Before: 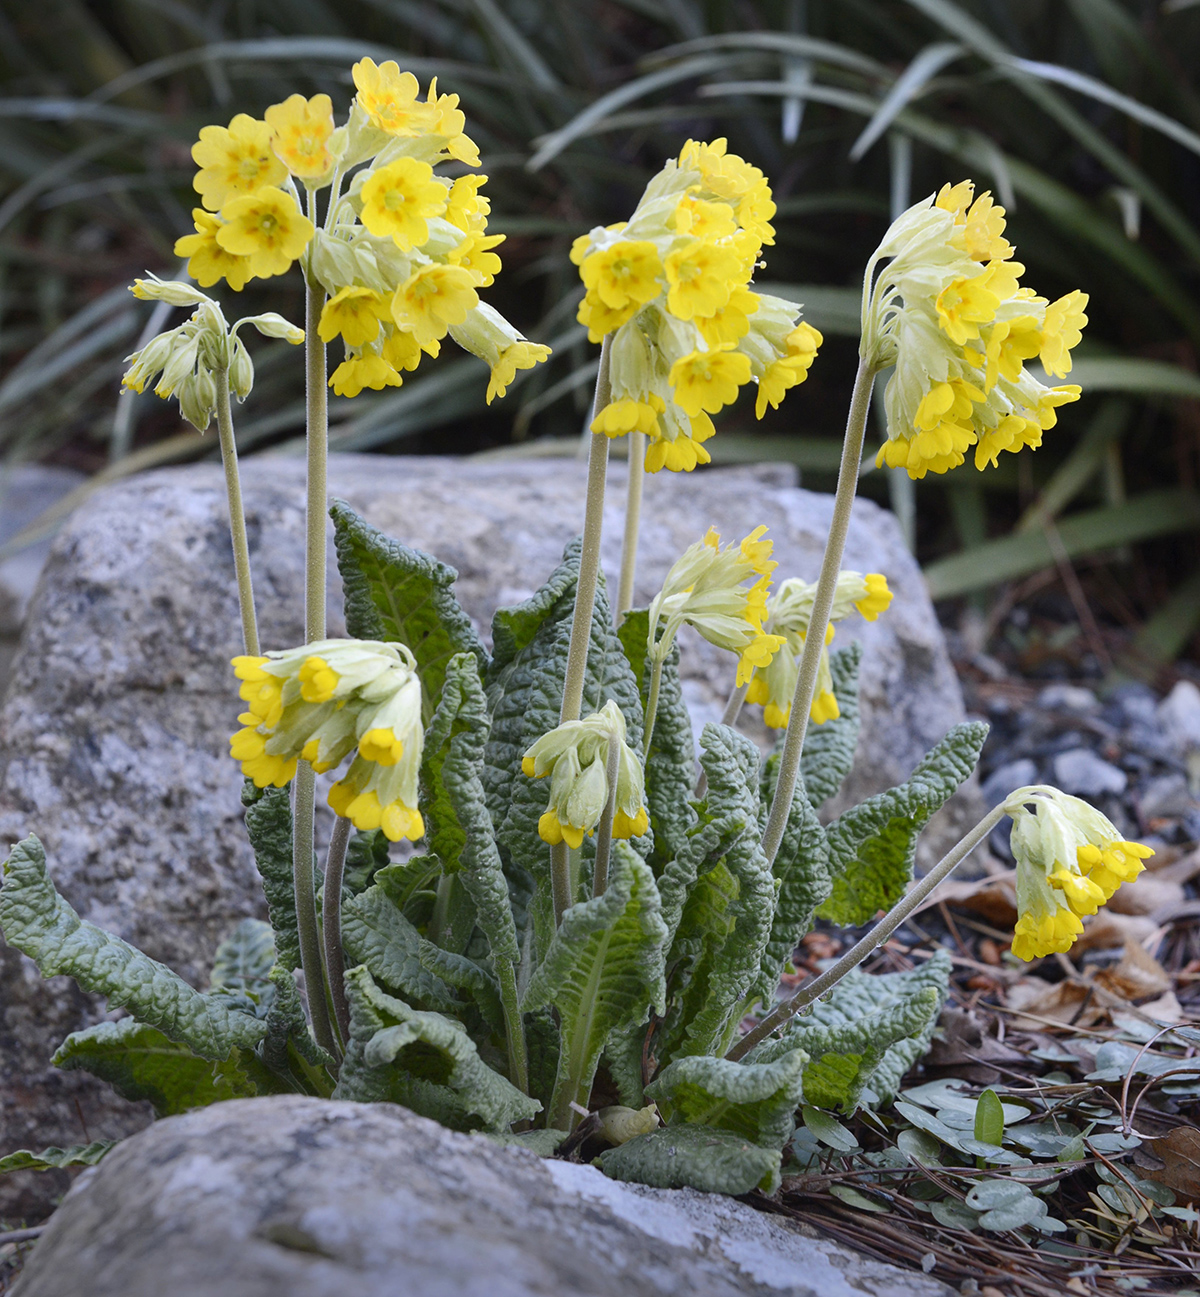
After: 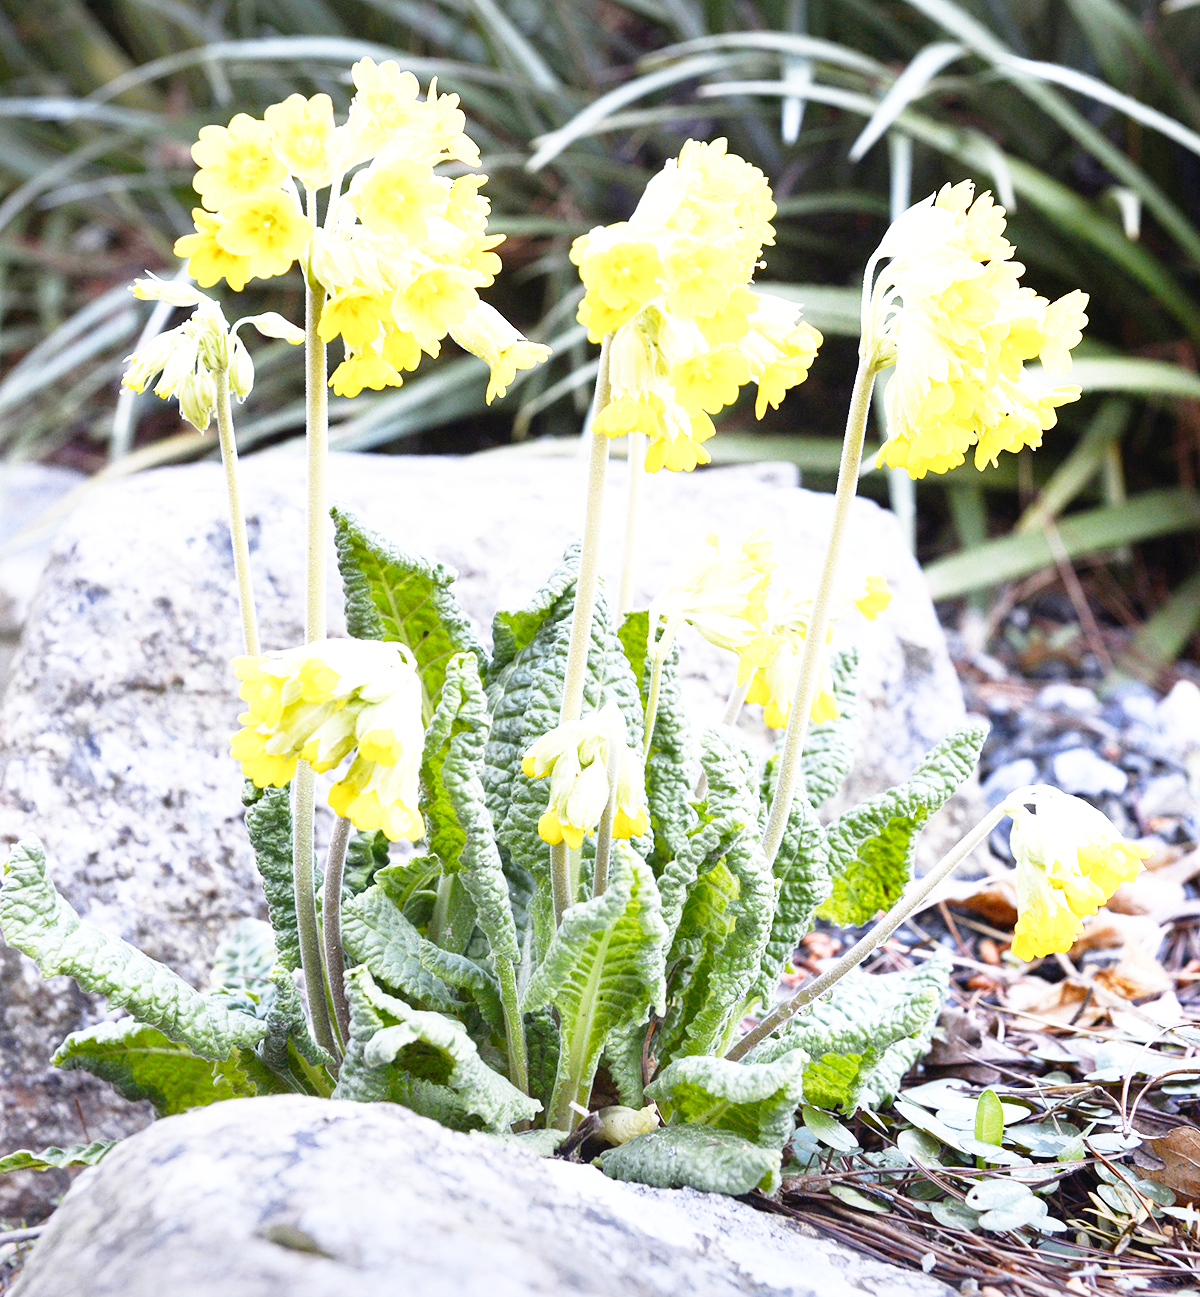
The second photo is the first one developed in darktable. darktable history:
base curve: curves: ch0 [(0, 0) (0.012, 0.01) (0.073, 0.168) (0.31, 0.711) (0.645, 0.957) (1, 1)], preserve colors none
exposure: exposure 1 EV, compensate highlight preservation false
